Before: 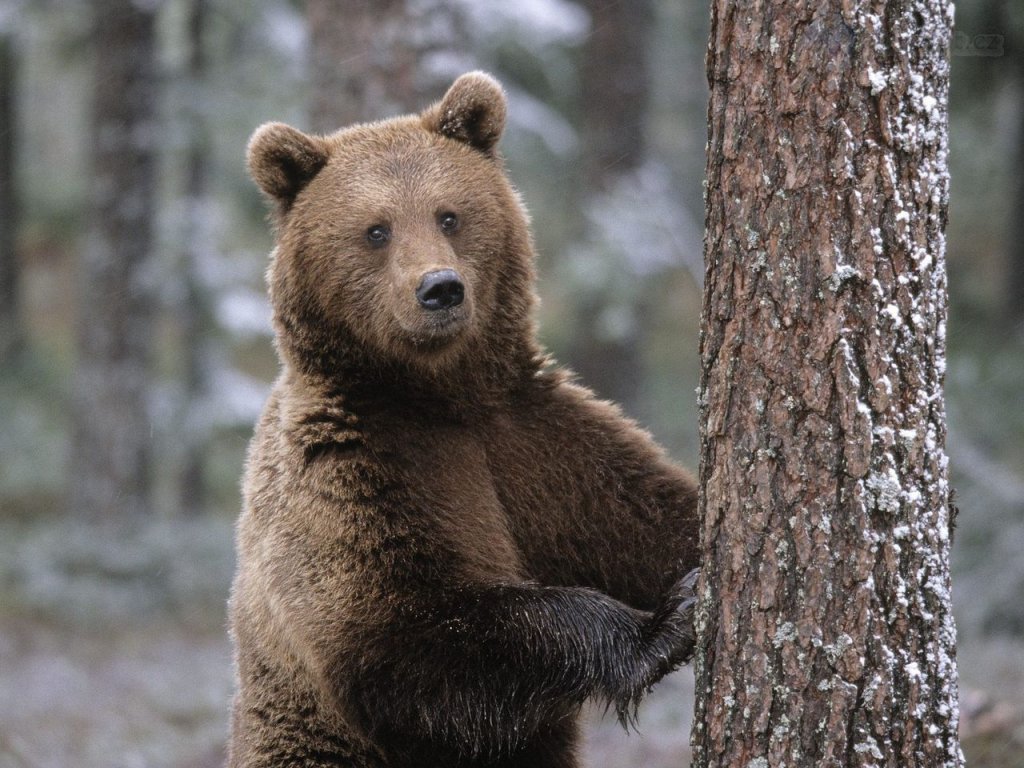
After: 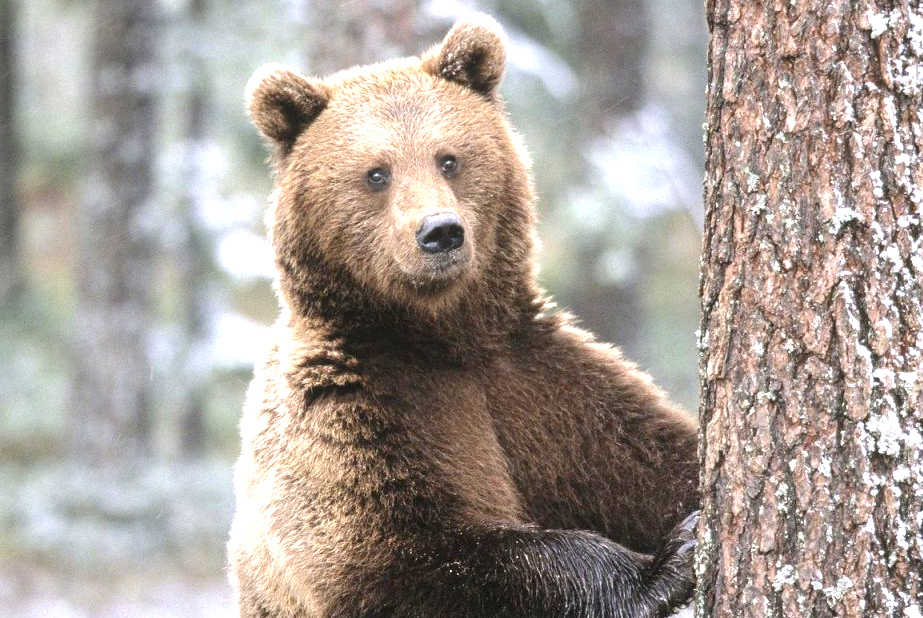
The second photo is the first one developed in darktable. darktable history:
crop: top 7.512%, right 9.815%, bottom 11.915%
exposure: exposure 1.494 EV, compensate exposure bias true, compensate highlight preservation false
